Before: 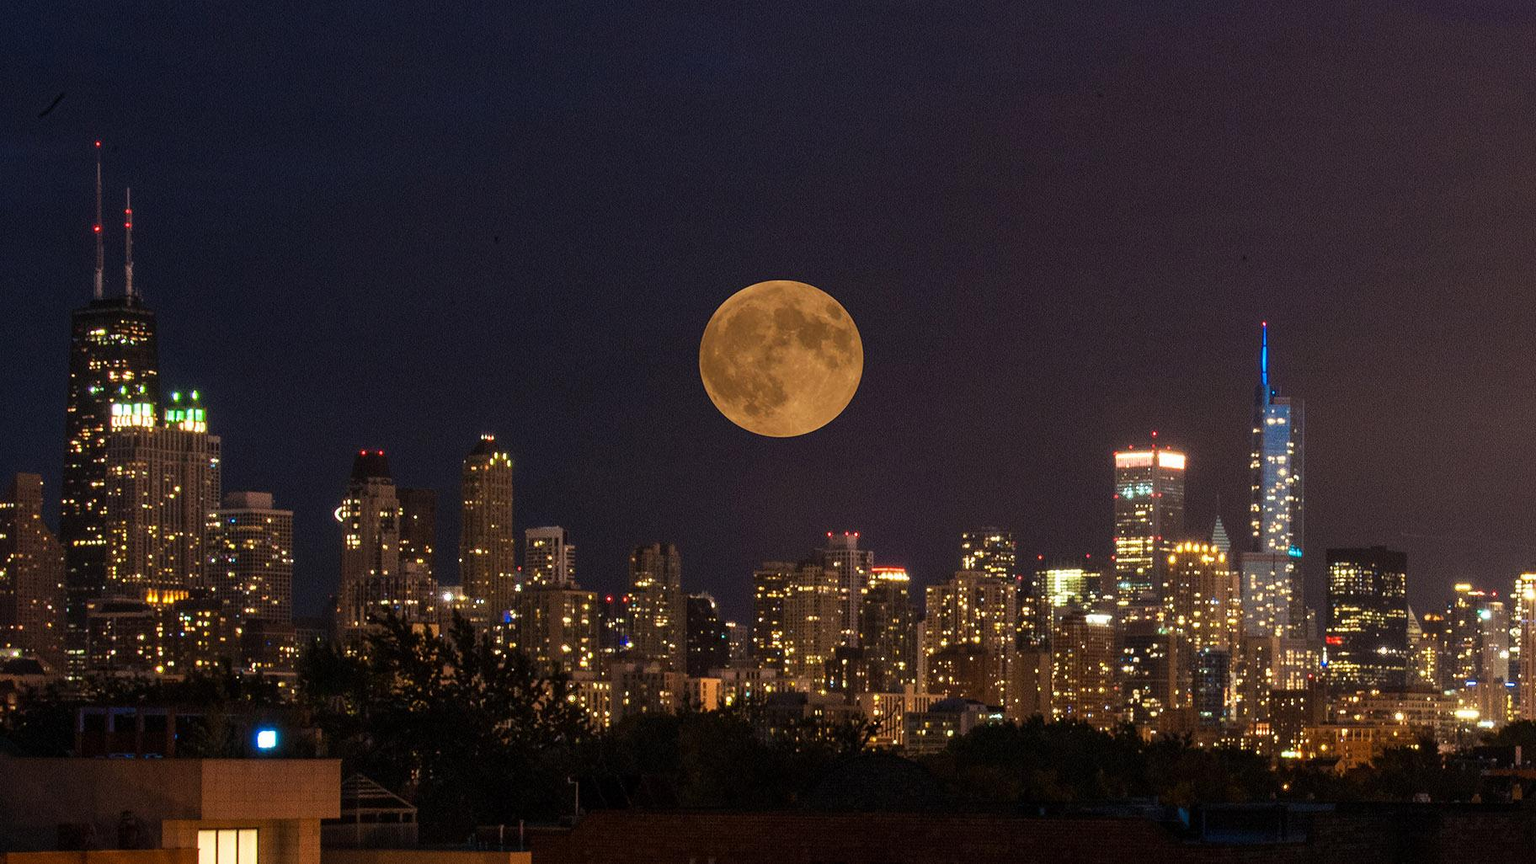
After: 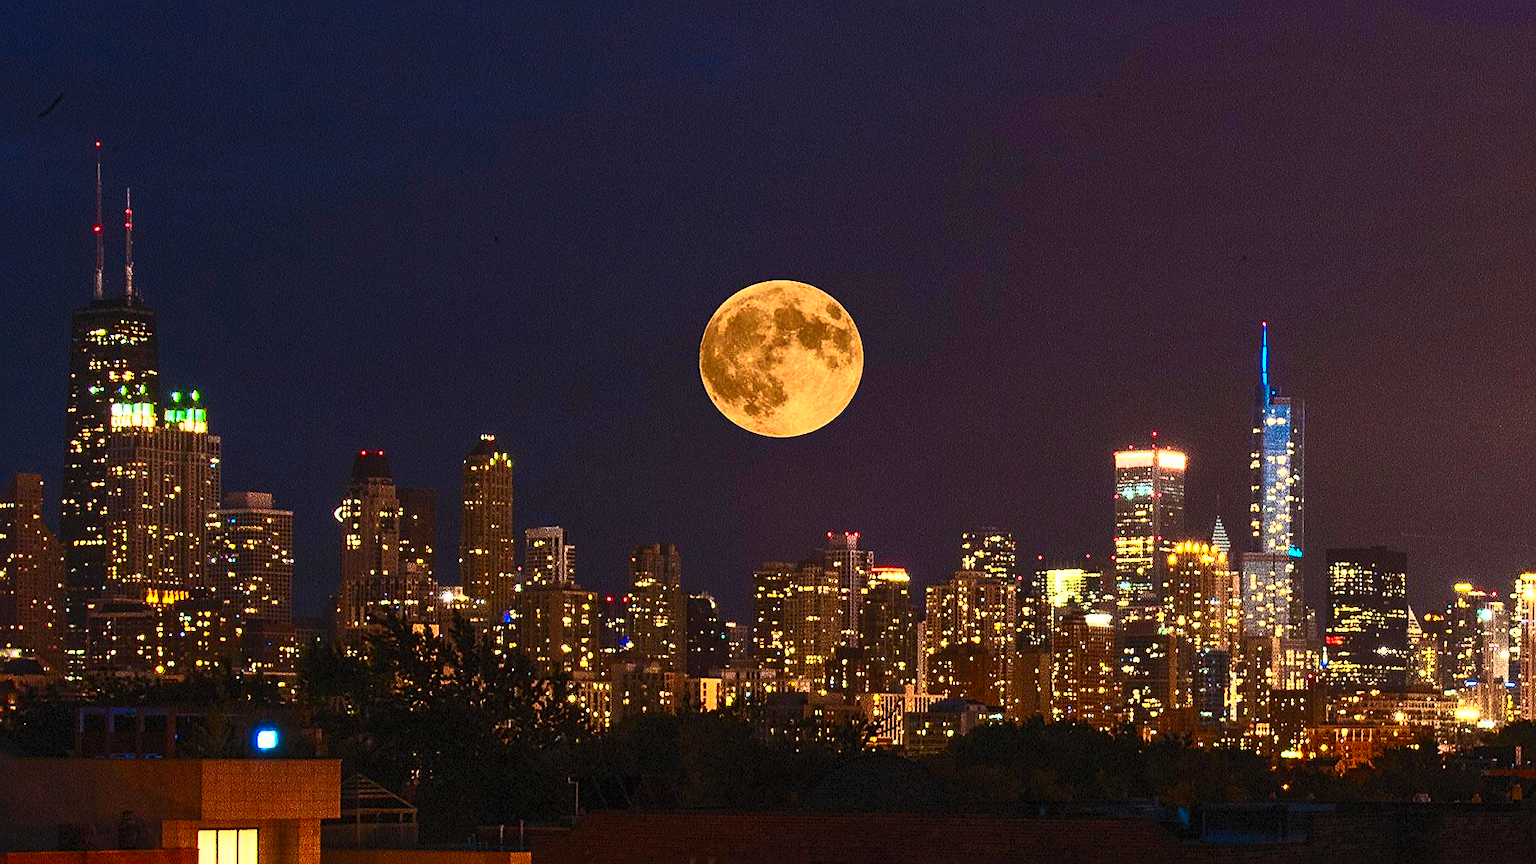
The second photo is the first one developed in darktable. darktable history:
contrast brightness saturation: contrast 0.827, brightness 0.581, saturation 0.605
sharpen: on, module defaults
